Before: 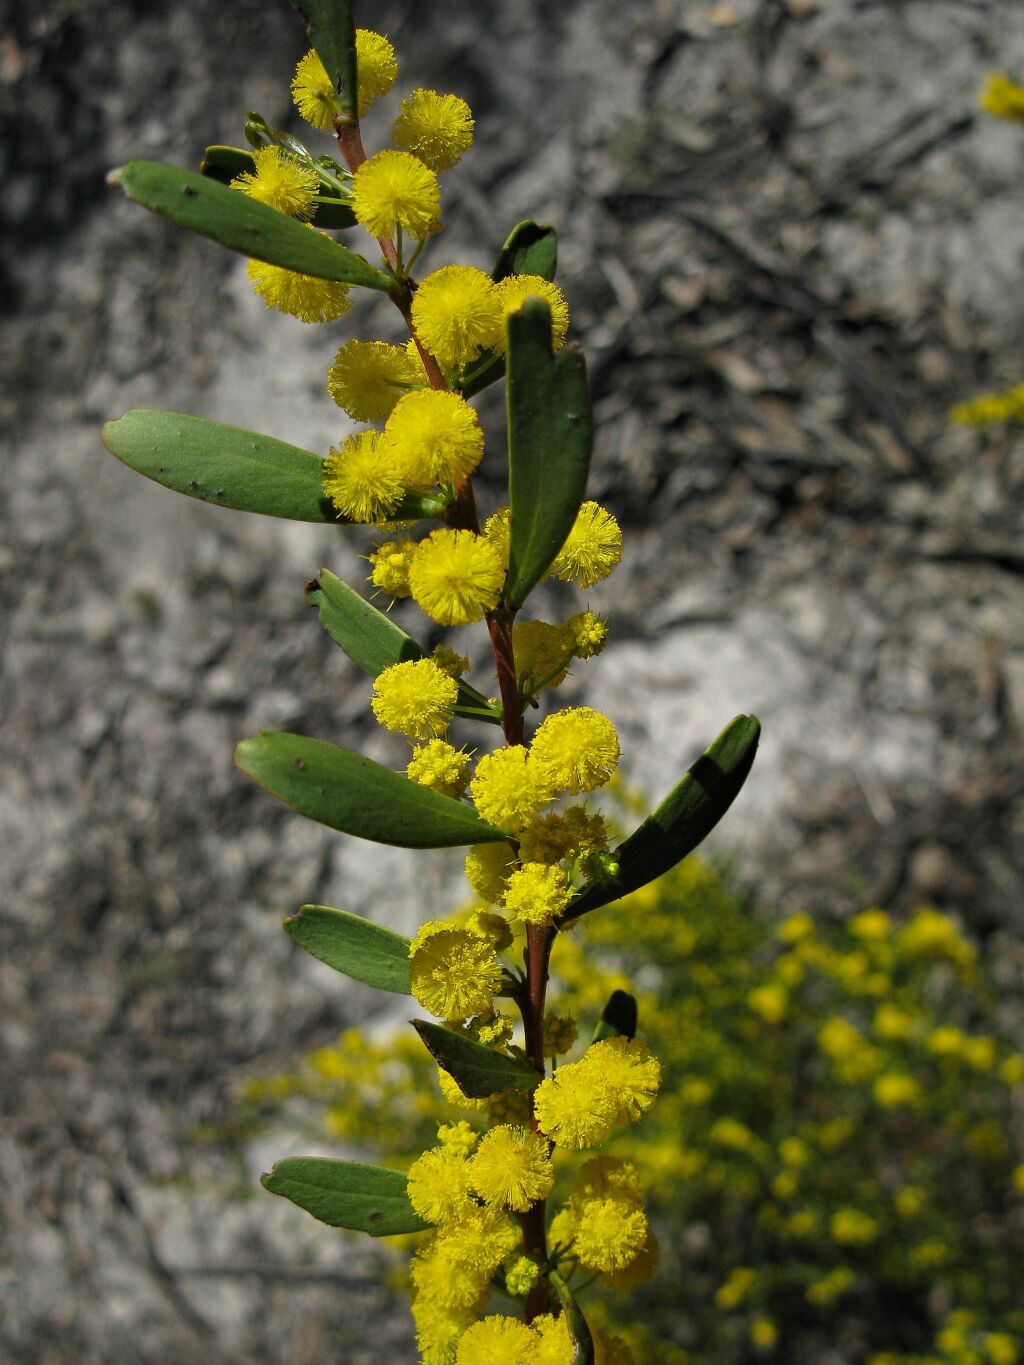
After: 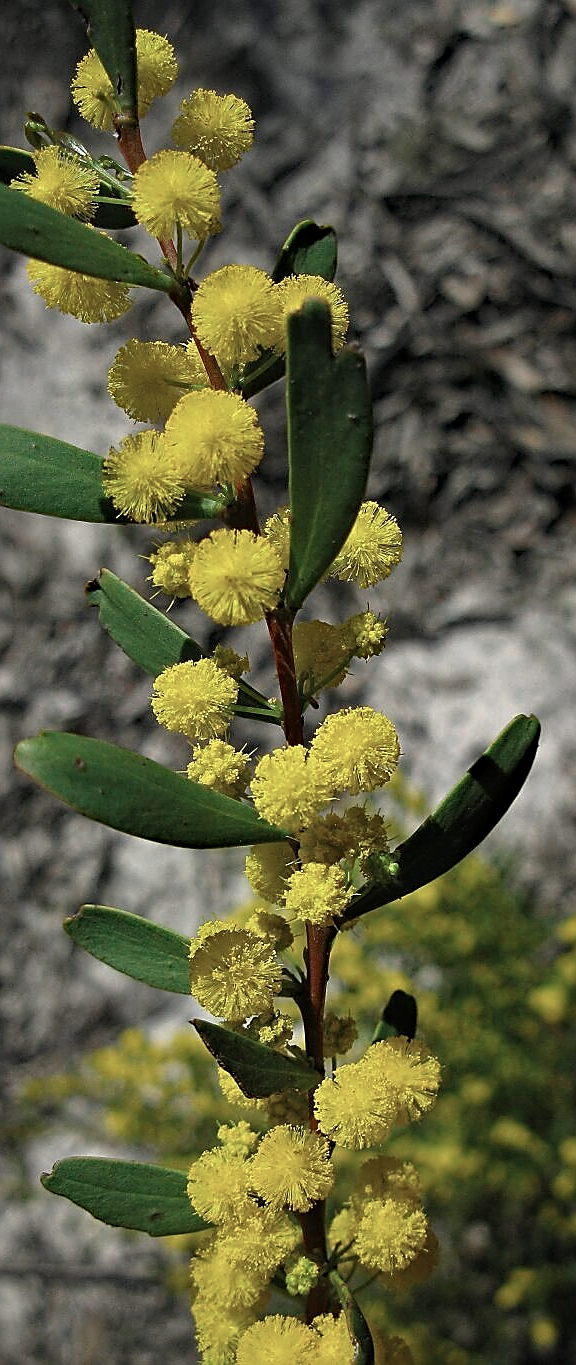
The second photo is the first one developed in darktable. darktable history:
sharpen: radius 1.4, amount 1.25, threshold 0.7
crop: left 21.496%, right 22.254%
haze removal: compatibility mode true, adaptive false
color zones: curves: ch0 [(0, 0.5) (0.125, 0.4) (0.25, 0.5) (0.375, 0.4) (0.5, 0.4) (0.625, 0.35) (0.75, 0.35) (0.875, 0.5)]; ch1 [(0, 0.35) (0.125, 0.45) (0.25, 0.35) (0.375, 0.35) (0.5, 0.35) (0.625, 0.35) (0.75, 0.45) (0.875, 0.35)]; ch2 [(0, 0.6) (0.125, 0.5) (0.25, 0.5) (0.375, 0.6) (0.5, 0.6) (0.625, 0.5) (0.75, 0.5) (0.875, 0.5)]
